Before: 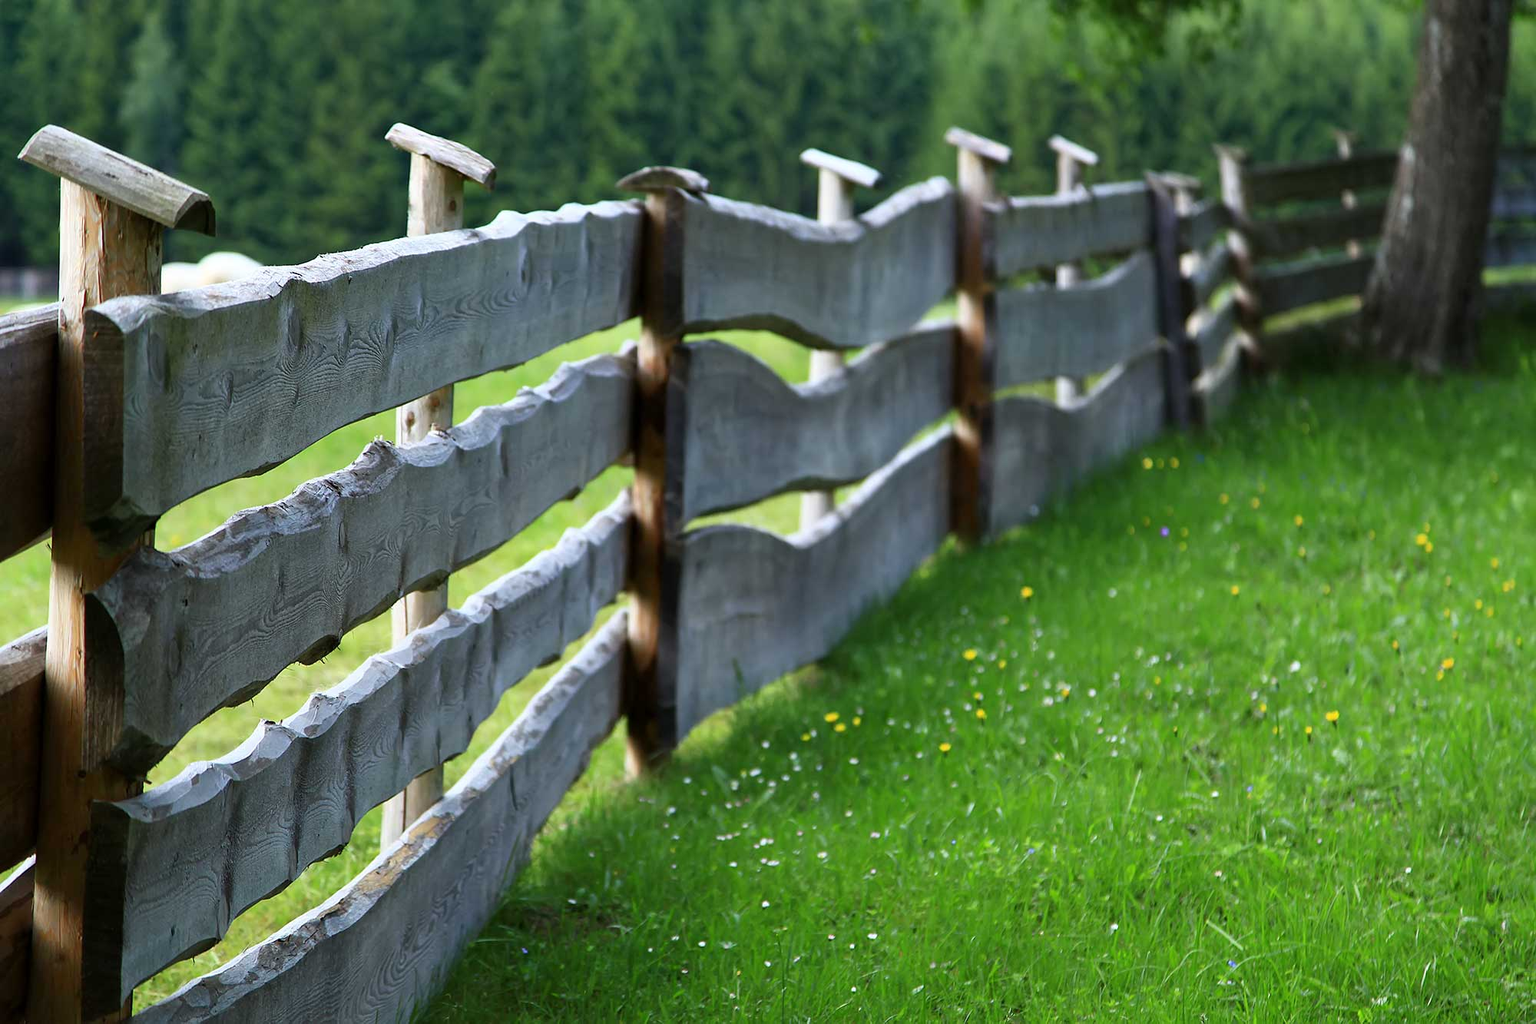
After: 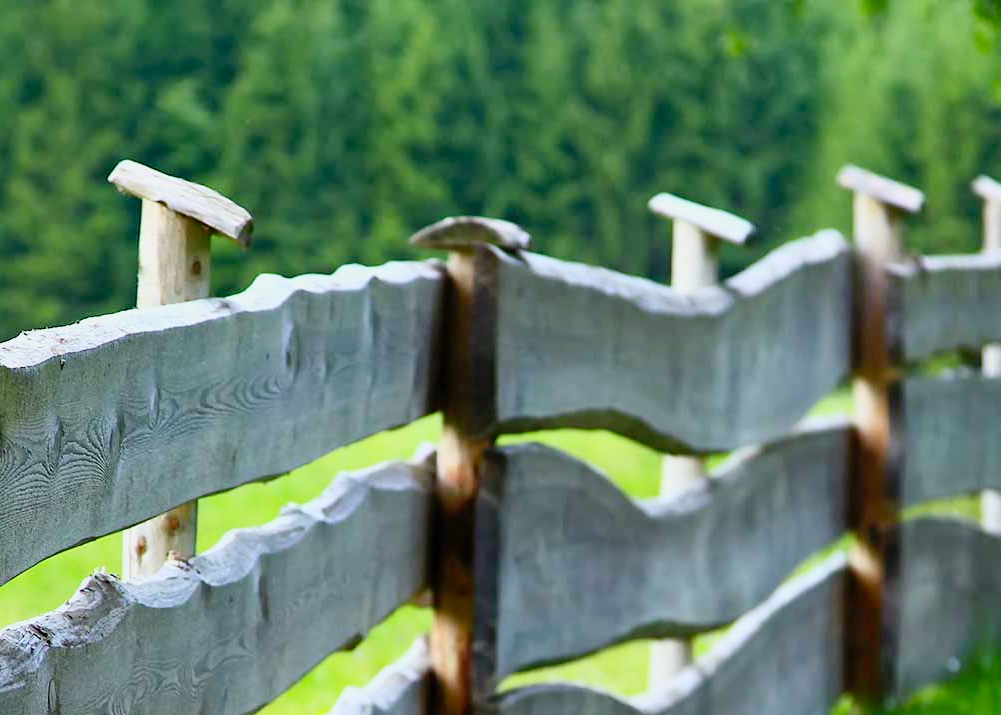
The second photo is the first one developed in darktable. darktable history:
color calibration: output R [0.946, 0.065, -0.013, 0], output G [-0.246, 1.264, -0.017, 0], output B [0.046, -0.098, 1.05, 0], illuminant same as pipeline (D50), adaptation XYZ, x 0.346, y 0.359, temperature 5006.57 K
crop: left 19.666%, right 30.264%, bottom 46.307%
contrast brightness saturation: contrast 0.202, brightness 0.159, saturation 0.218
tone curve: curves: ch0 [(0, 0) (0.07, 0.052) (0.23, 0.254) (0.486, 0.53) (0.822, 0.825) (0.994, 0.955)]; ch1 [(0, 0) (0.226, 0.261) (0.379, 0.442) (0.469, 0.472) (0.495, 0.495) (0.514, 0.504) (0.561, 0.568) (0.59, 0.612) (1, 1)]; ch2 [(0, 0) (0.269, 0.299) (0.459, 0.441) (0.498, 0.499) (0.523, 0.52) (0.551, 0.576) (0.629, 0.643) (0.659, 0.681) (0.718, 0.764) (1, 1)], preserve colors none
